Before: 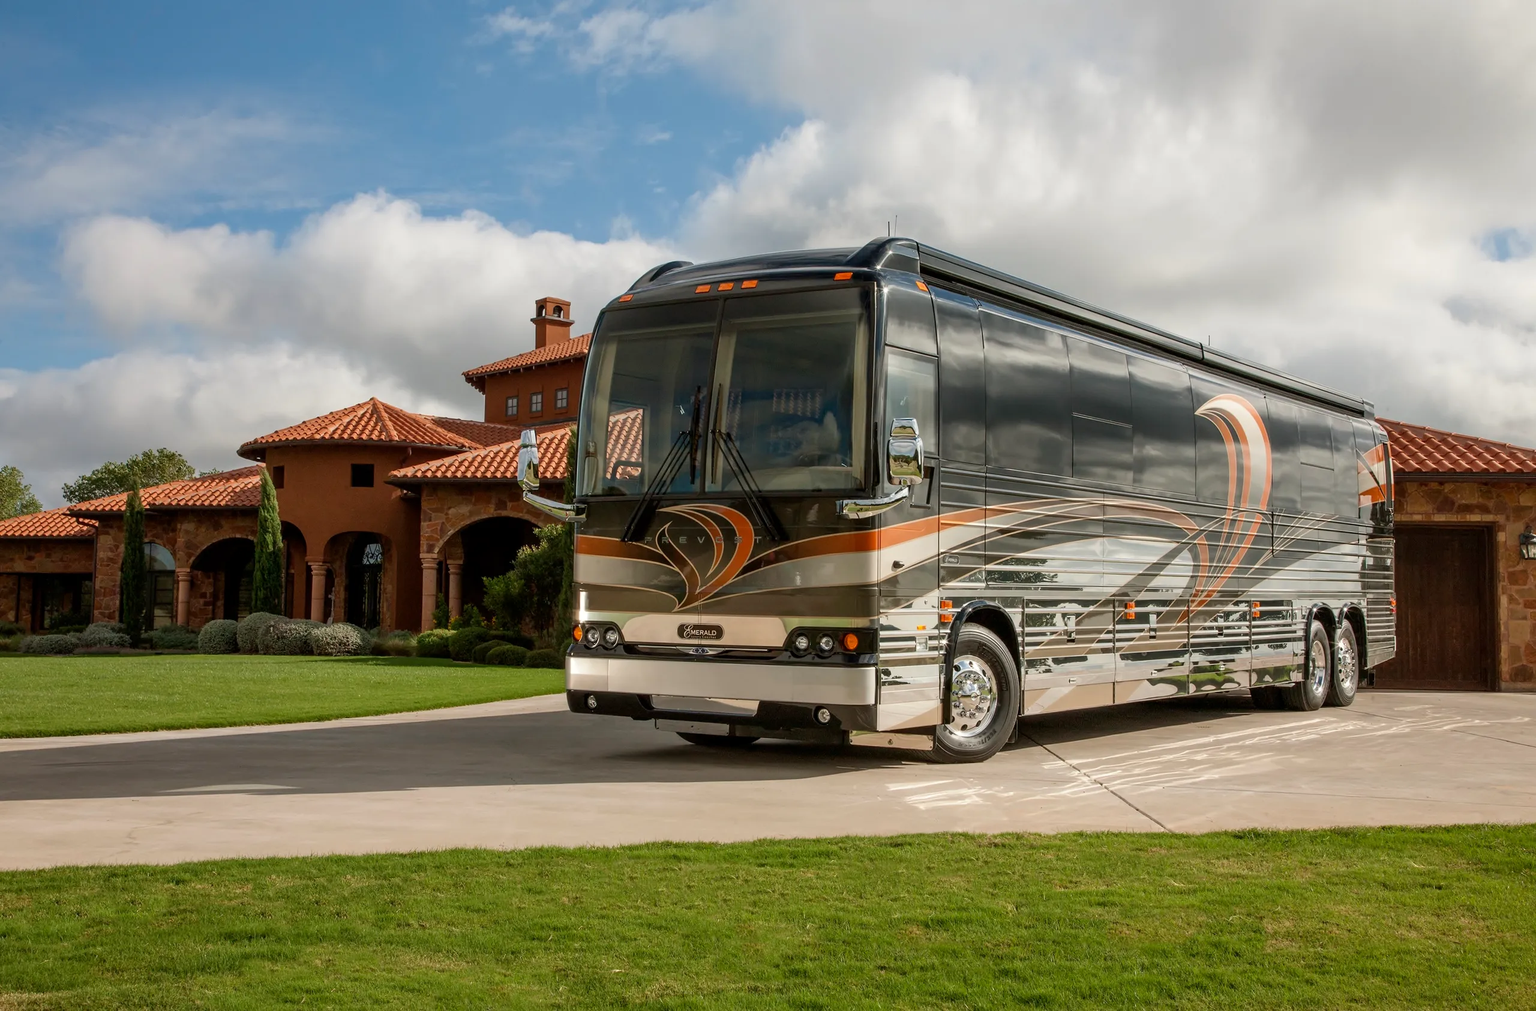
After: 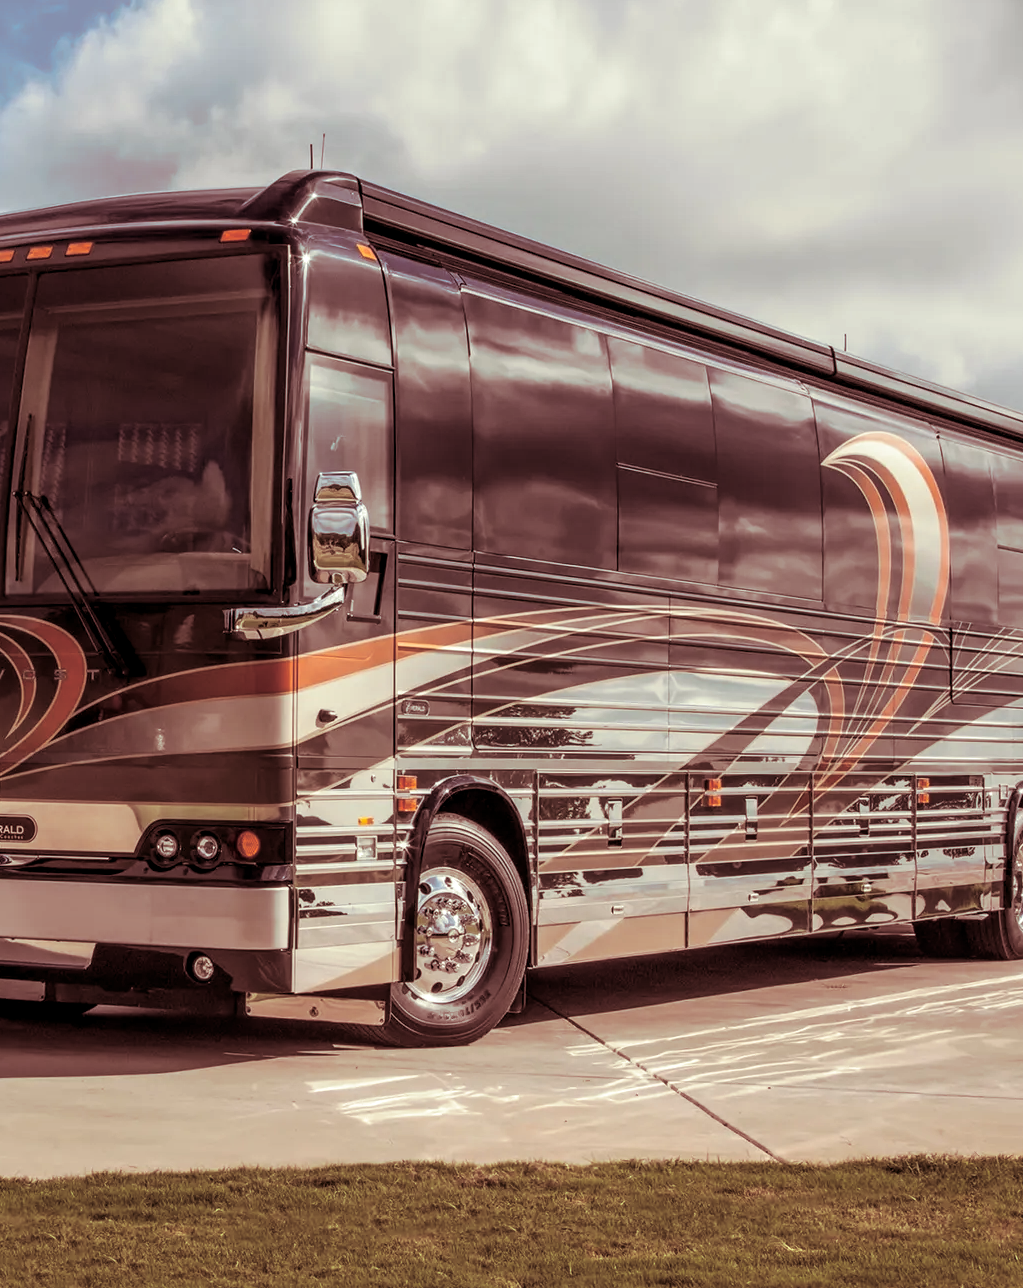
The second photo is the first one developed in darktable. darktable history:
split-toning: compress 20%
local contrast: on, module defaults
crop: left 45.721%, top 13.393%, right 14.118%, bottom 10.01%
